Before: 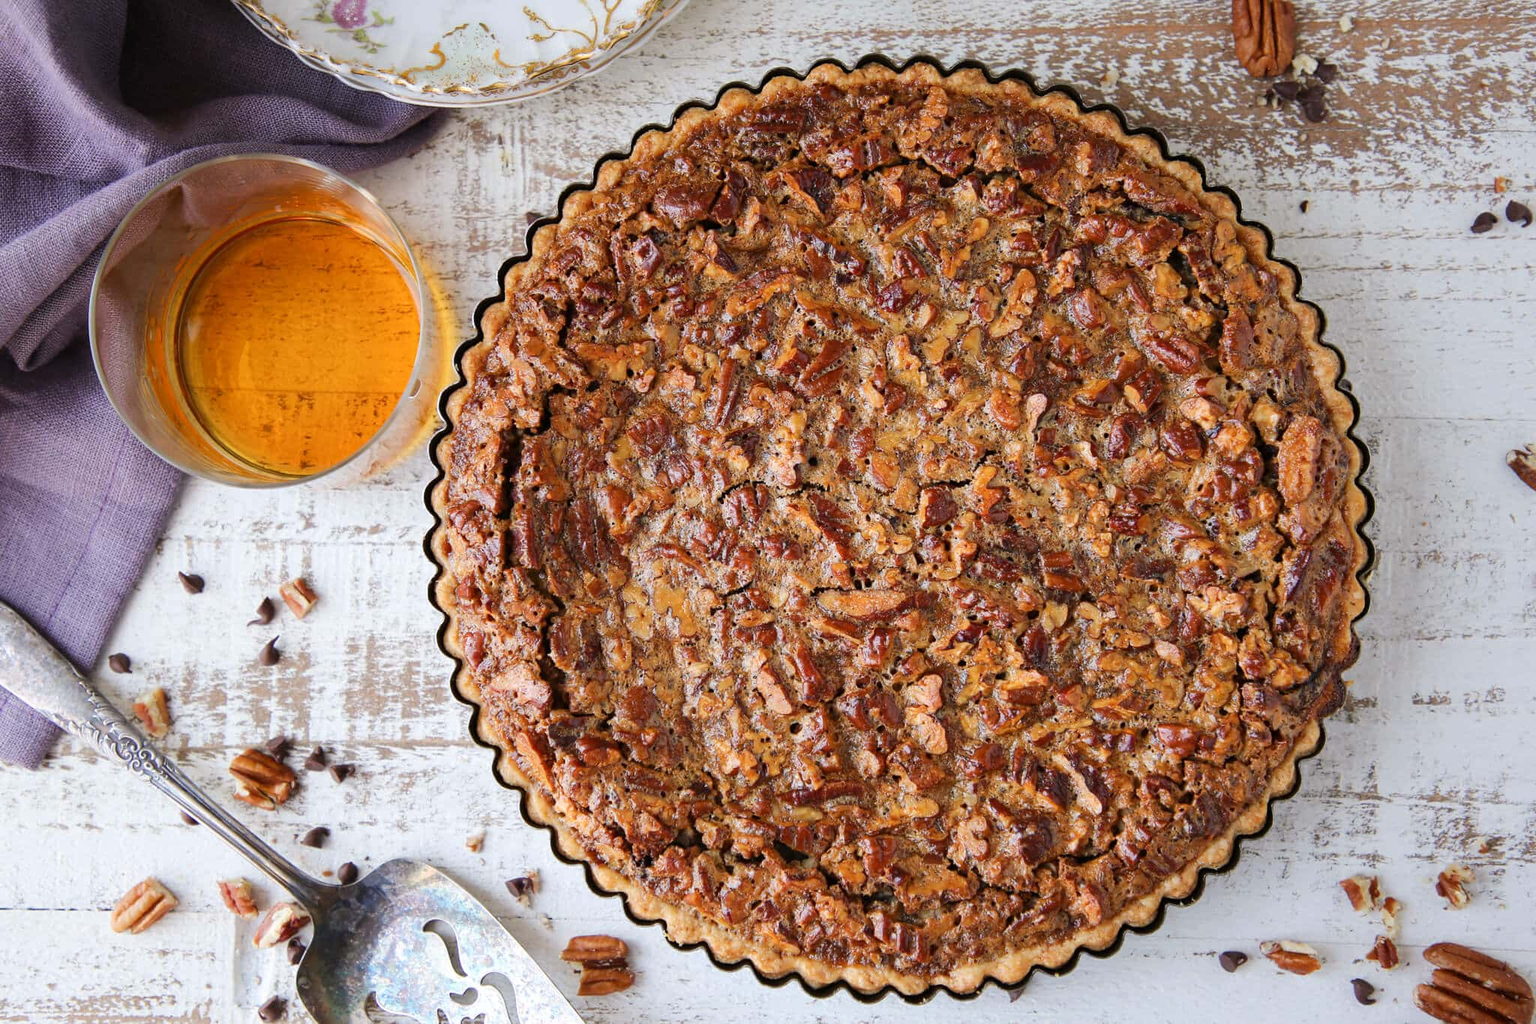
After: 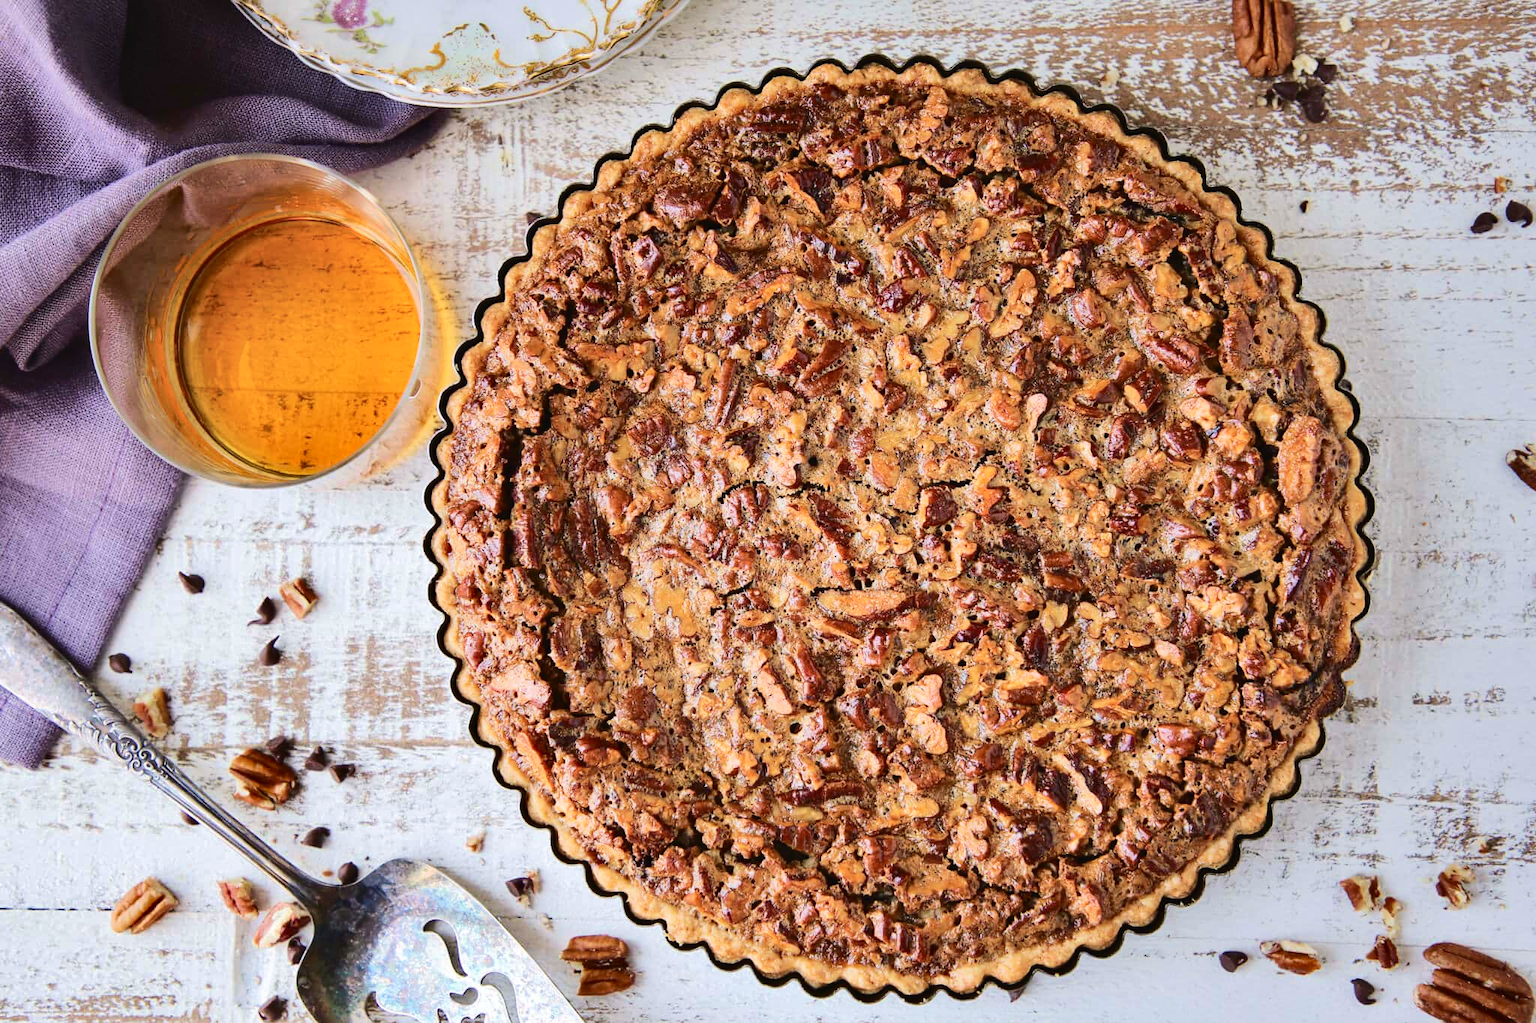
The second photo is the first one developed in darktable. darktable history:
exposure: compensate highlight preservation false
shadows and highlights: shadows 39.42, highlights -53.5, low approximation 0.01, soften with gaussian
tone curve: curves: ch0 [(0, 0) (0.003, 0.023) (0.011, 0.029) (0.025, 0.037) (0.044, 0.047) (0.069, 0.057) (0.1, 0.075) (0.136, 0.103) (0.177, 0.145) (0.224, 0.193) (0.277, 0.266) (0.335, 0.362) (0.399, 0.473) (0.468, 0.569) (0.543, 0.655) (0.623, 0.73) (0.709, 0.804) (0.801, 0.874) (0.898, 0.924) (1, 1)], color space Lab, independent channels, preserve colors none
velvia: on, module defaults
